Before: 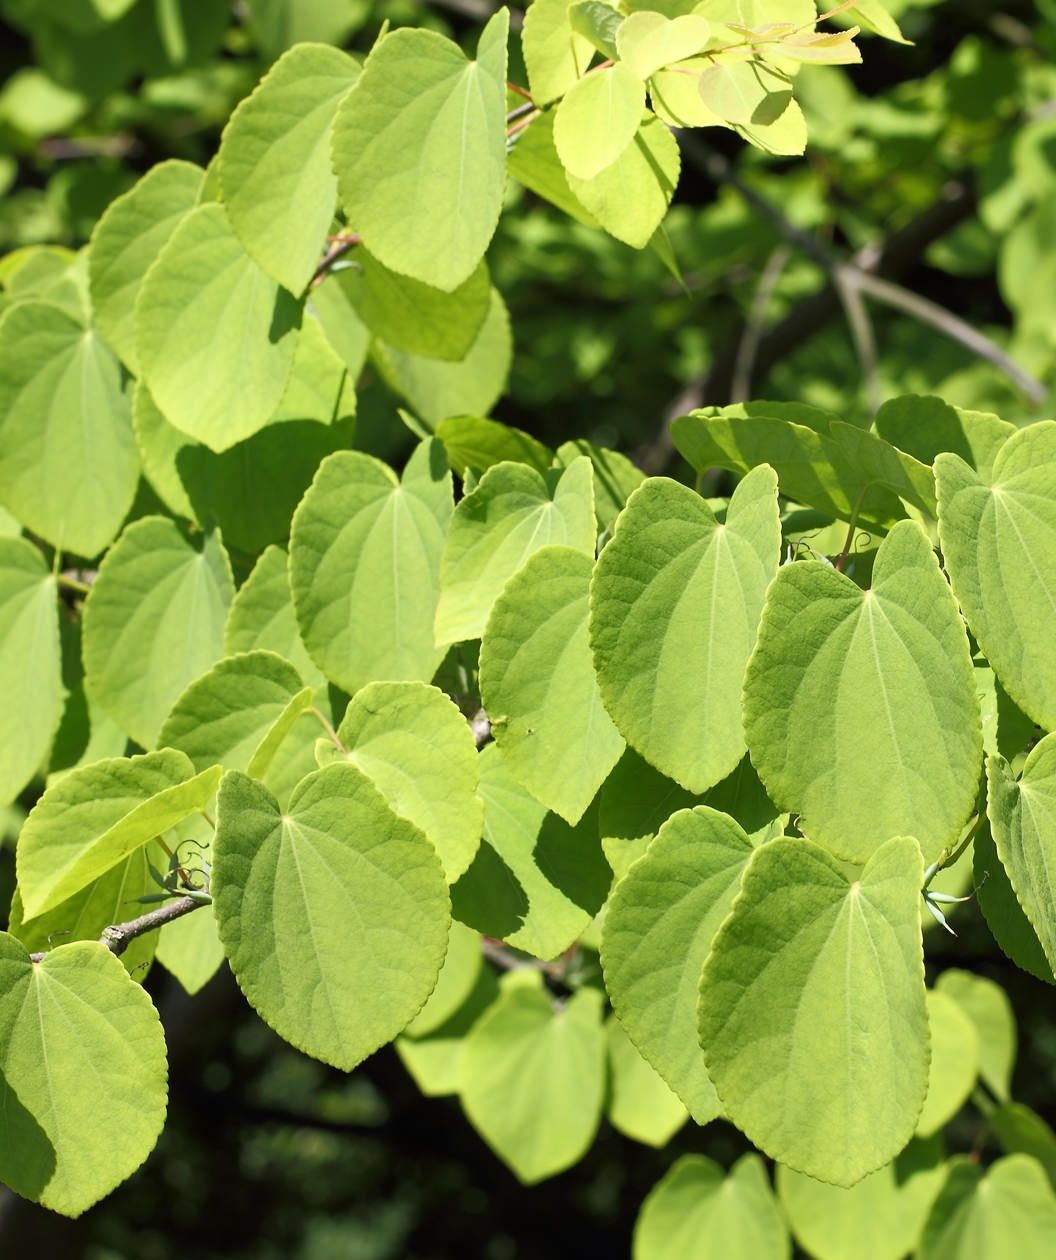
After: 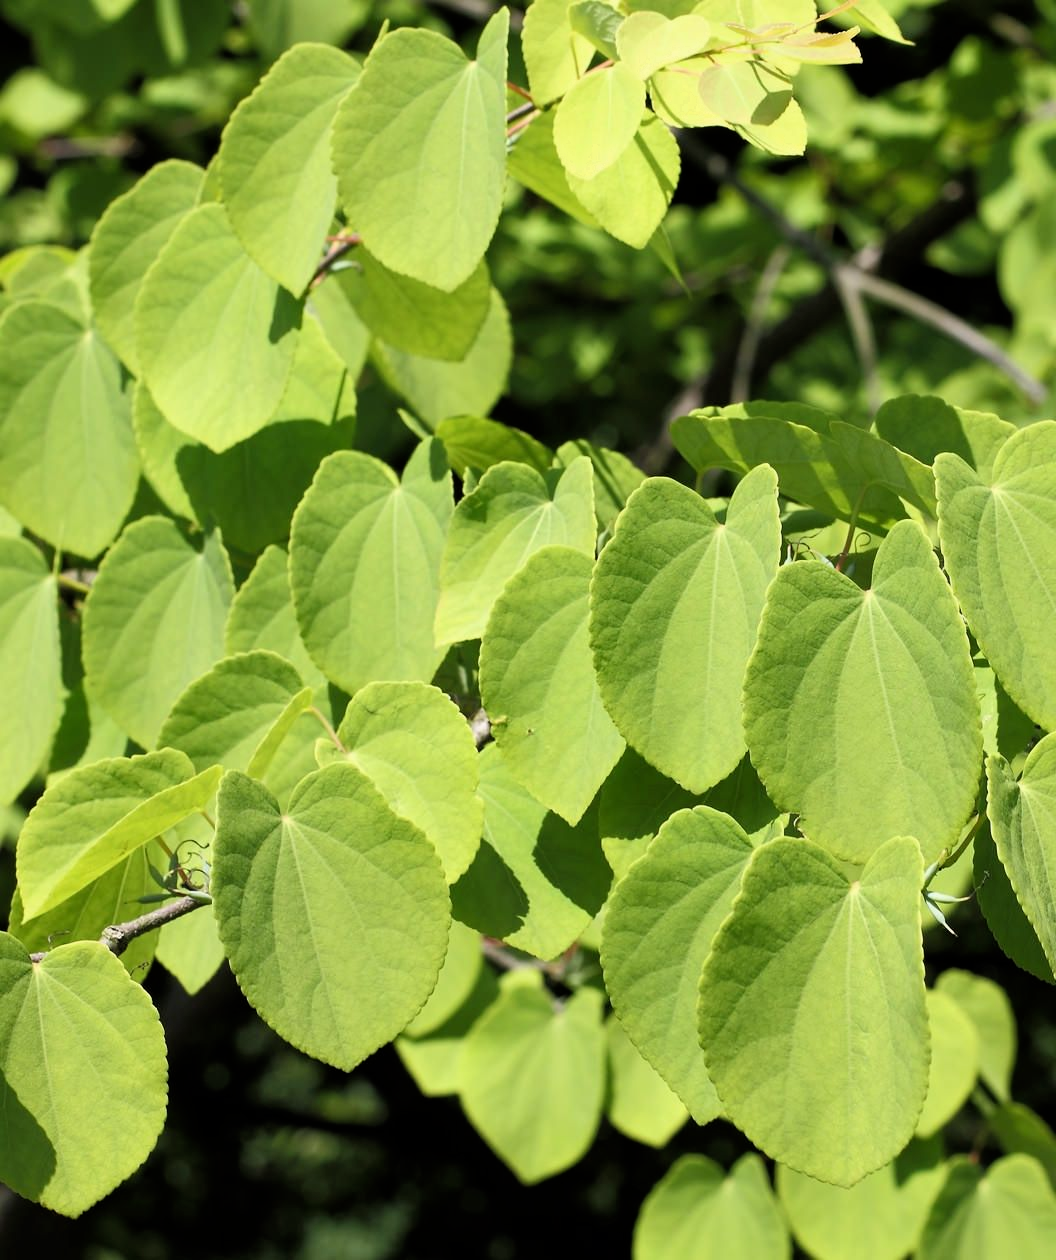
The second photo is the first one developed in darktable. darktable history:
filmic rgb: middle gray luminance 18.32%, black relative exposure -11.42 EV, white relative exposure 2.59 EV, target black luminance 0%, hardness 8.46, latitude 98.68%, contrast 1.082, shadows ↔ highlights balance 0.515%, color science v6 (2022)
